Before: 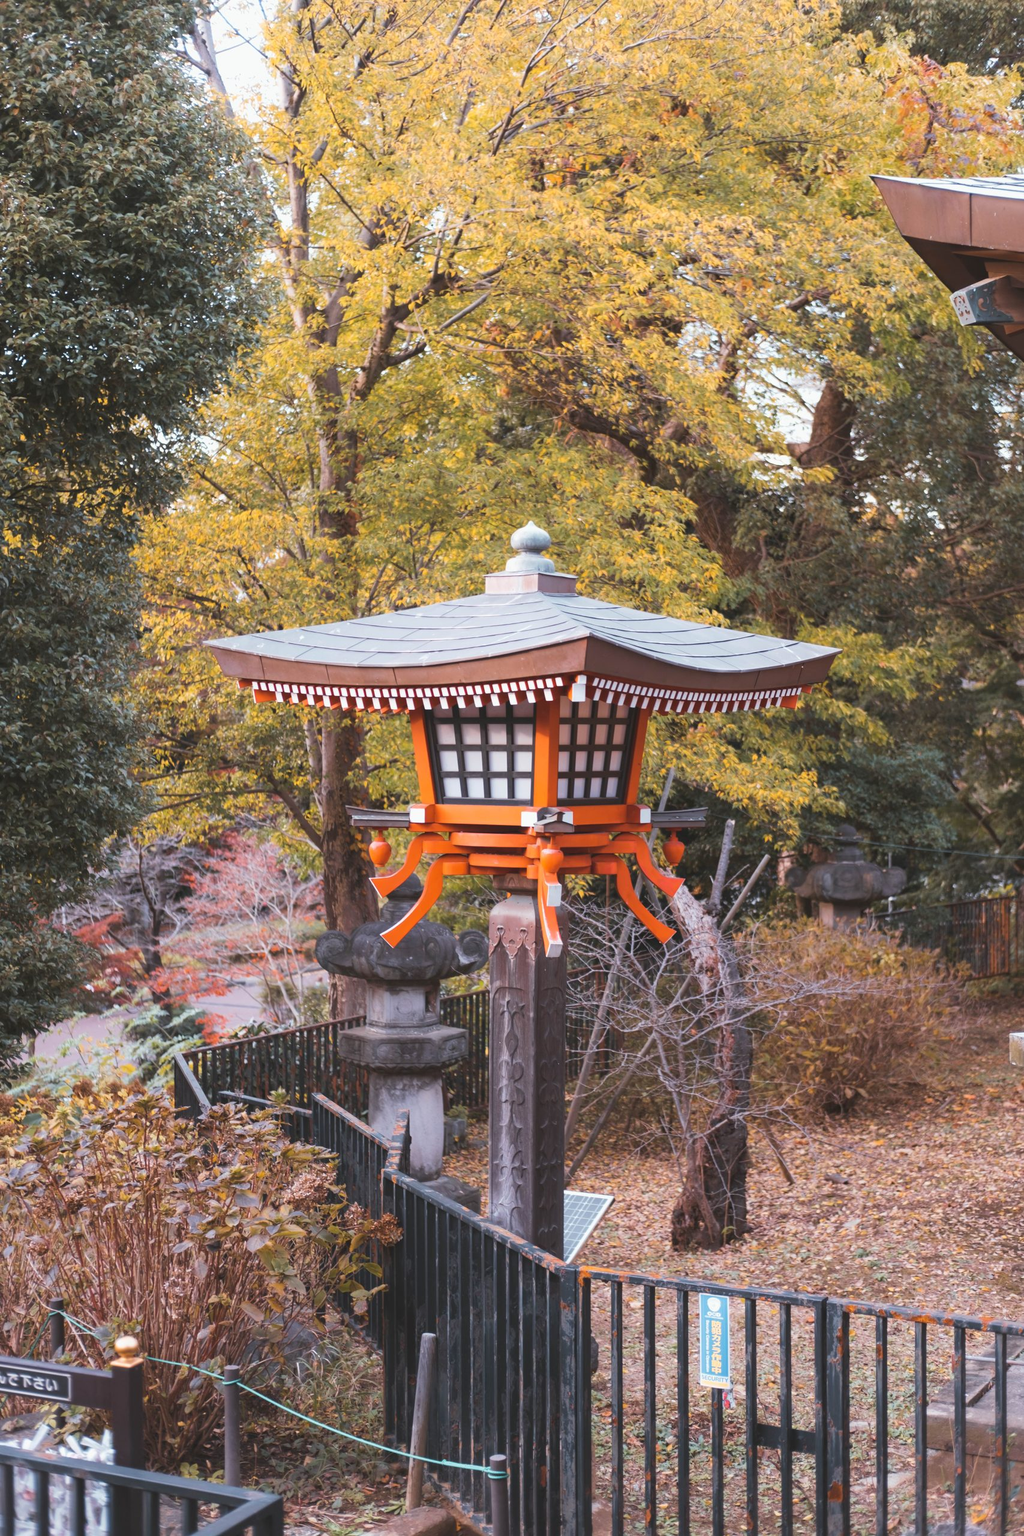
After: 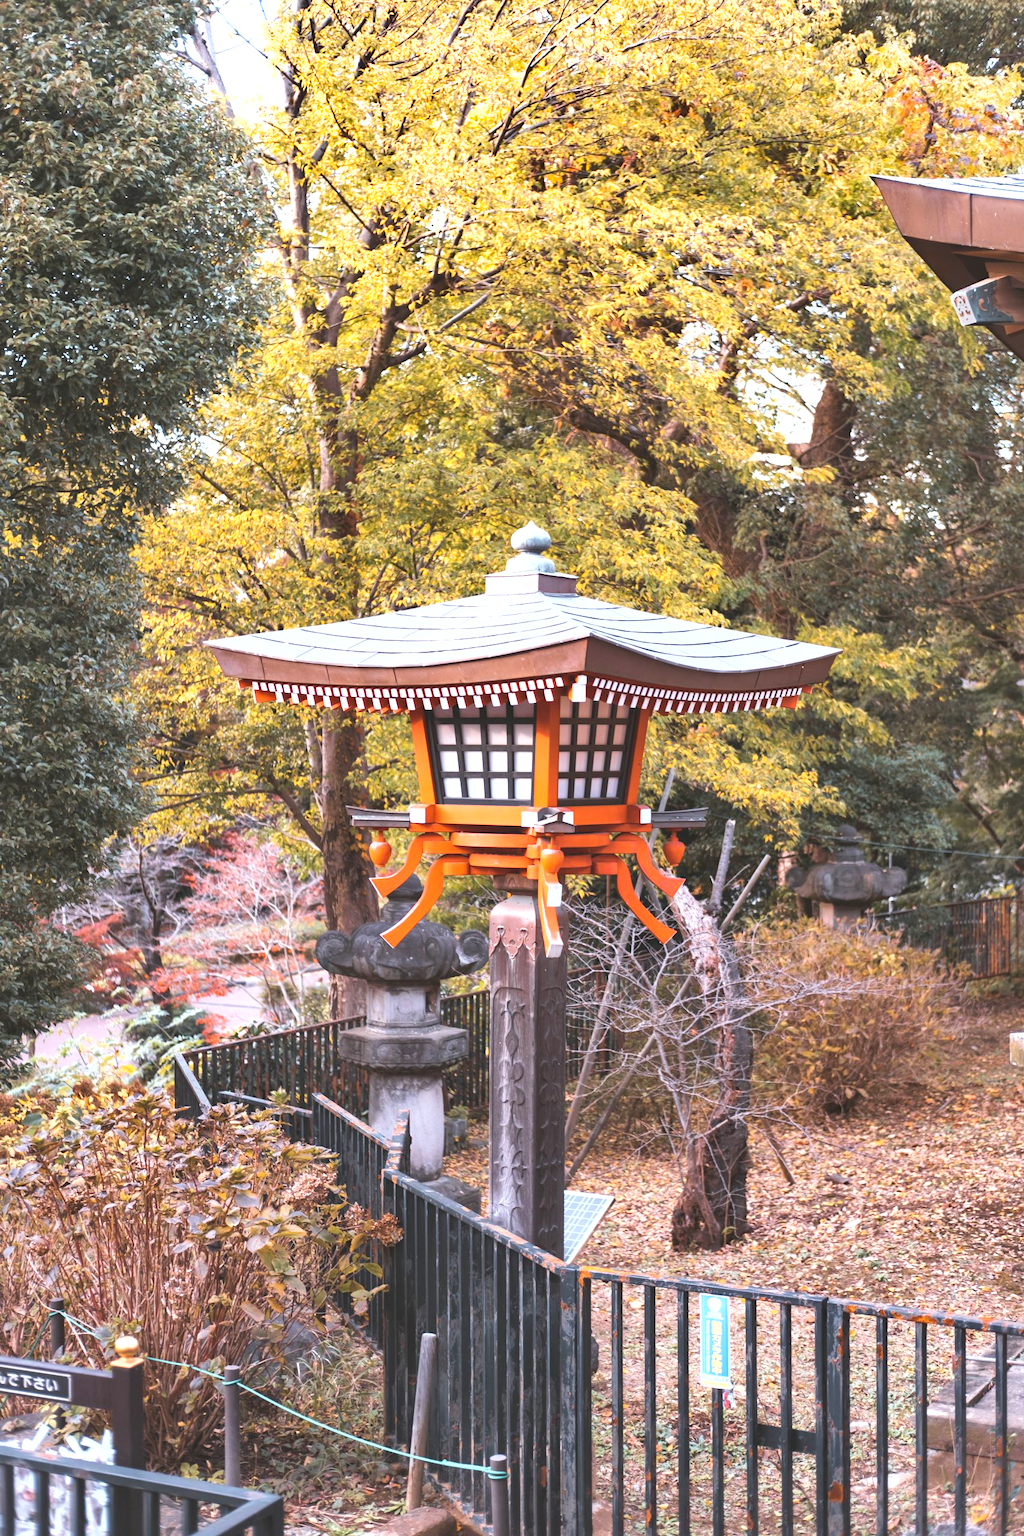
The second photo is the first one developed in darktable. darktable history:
exposure: black level correction 0, exposure 0.702 EV, compensate highlight preservation false
local contrast: mode bilateral grid, contrast 20, coarseness 49, detail 119%, midtone range 0.2
shadows and highlights: shadows 60.99, soften with gaussian
